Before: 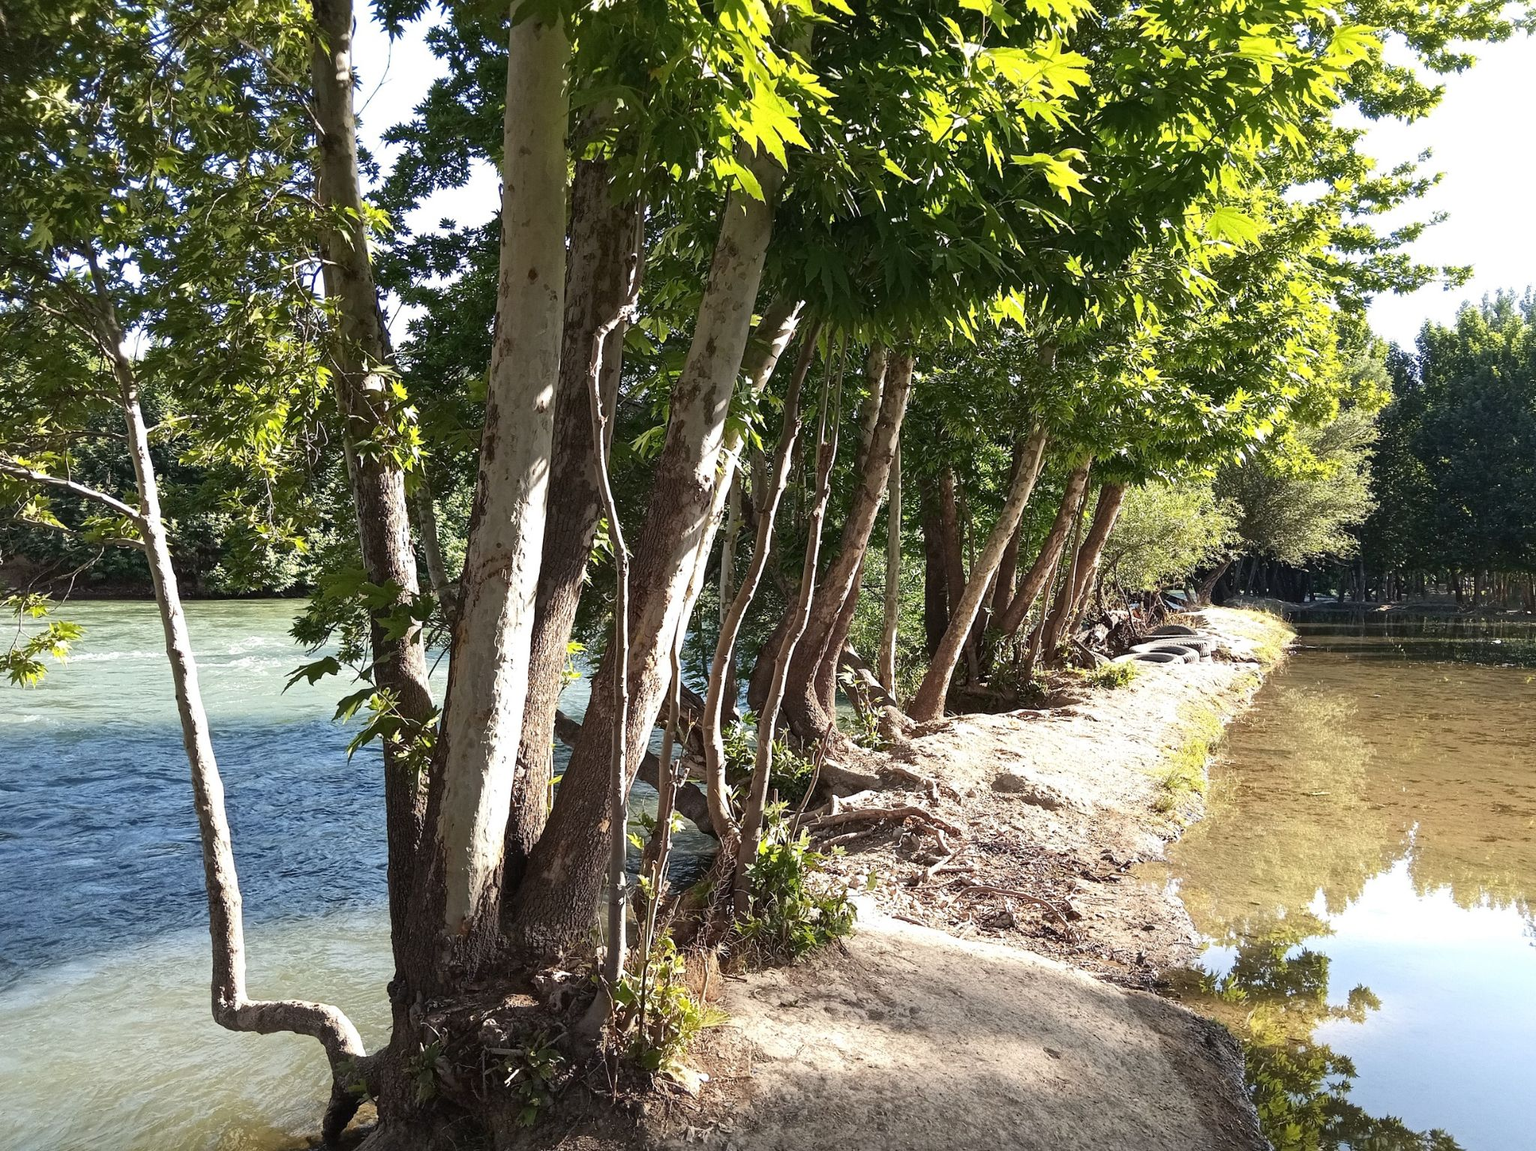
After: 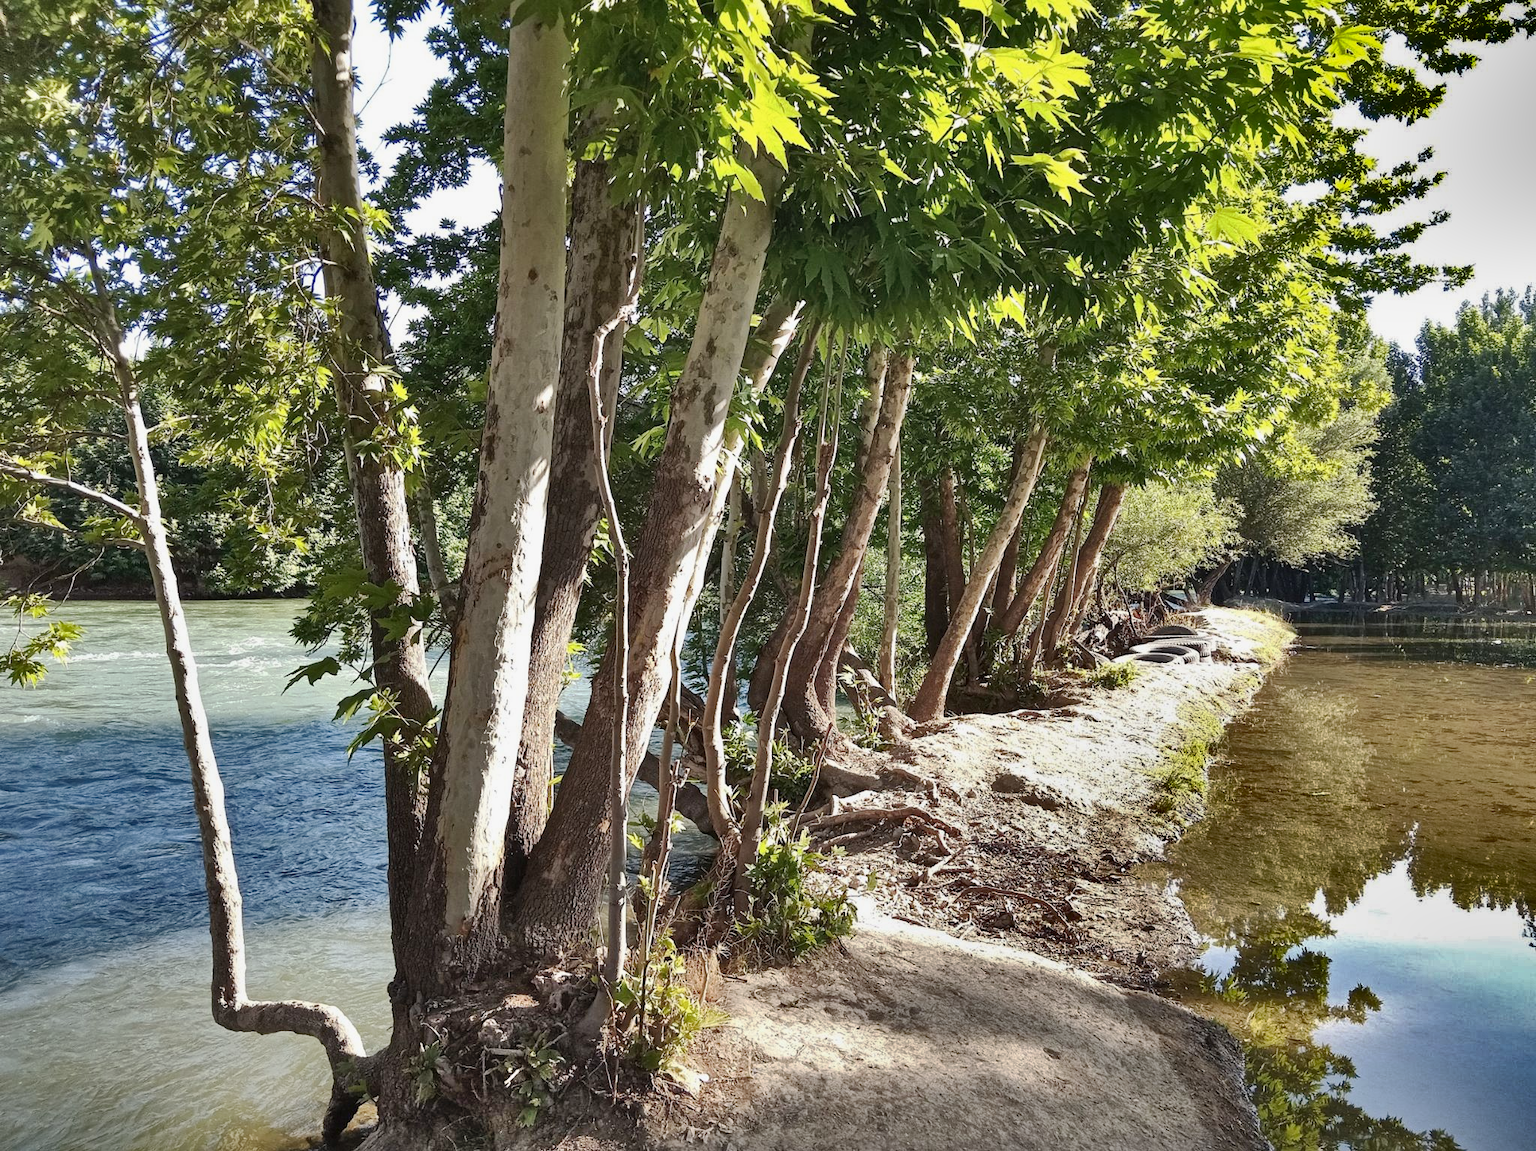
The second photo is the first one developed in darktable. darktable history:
shadows and highlights: radius 124.3, shadows 98.93, white point adjustment -2.94, highlights -99.33, soften with gaussian
base curve: curves: ch0 [(0, 0) (0.262, 0.32) (0.722, 0.705) (1, 1)], preserve colors none
